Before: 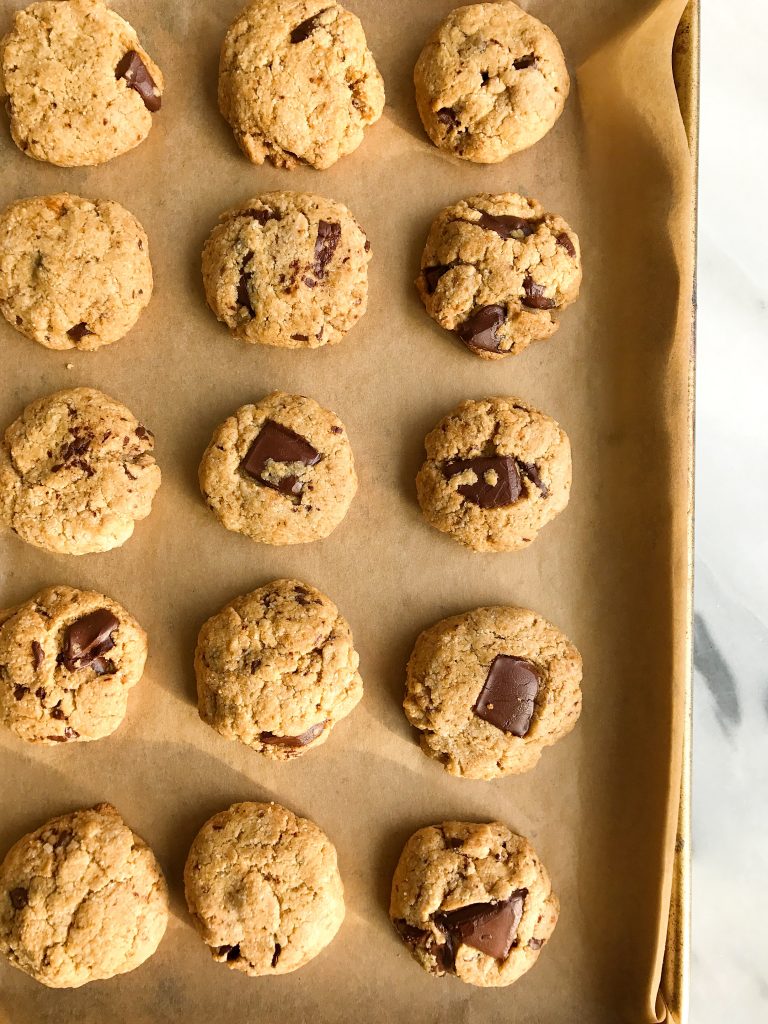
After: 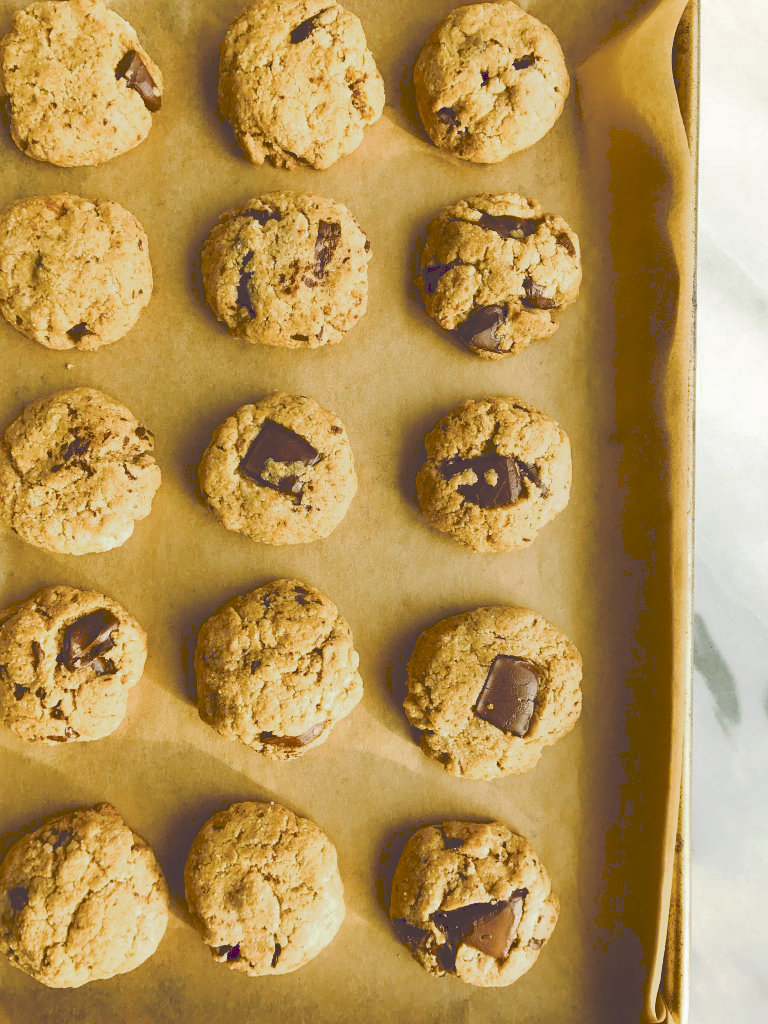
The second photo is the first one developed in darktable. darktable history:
tone curve: curves: ch0 [(0, 0) (0.003, 0.241) (0.011, 0.241) (0.025, 0.242) (0.044, 0.246) (0.069, 0.25) (0.1, 0.251) (0.136, 0.256) (0.177, 0.275) (0.224, 0.293) (0.277, 0.326) (0.335, 0.38) (0.399, 0.449) (0.468, 0.525) (0.543, 0.606) (0.623, 0.683) (0.709, 0.751) (0.801, 0.824) (0.898, 0.871) (1, 1)], preserve colors none
color look up table: target L [91.75, 85.71, 85.79, 67.7, 66.48, 49.91, 54.53, 51.04, 35.85, 34.01, 7.147, 201.9, 74.75, 73.15, 74.14, 66.81, 64.55, 60.48, 50.82, 53.36, 49.93, 46.23, 41.15, 41.56, 39.17, 32.42, 30.59, 27.35, 14.61, 89.85, 65.86, 65.24, 56.32, 52.02, 48.22, 50.7, 34.16, 32.96, 28.15, 26.79, 9.077, 92.36, 85.84, 69.96, 62.43, 41.1, 35.25, 25.08, 5.619], target a [-15.59, -15.15, -50.2, -55.54, -27.06, -31.37, -17.16, -35.46, -25.78, -20.81, 27.56, 0, 1.588, 0.347, 16.47, 11.27, 34.71, 39.18, 59.81, 13.31, 58.86, 39.05, 47.07, 18.94, 0.132, 30.64, 5.816, 26.59, 27.15, 22.99, 39.94, 80.82, -3.319, 52.53, 12.39, 27.13, 1.328, 58.32, 55.39, 21.17, 34.54, -2.663, -37.81, -27.27, -3.637, -14.6, -2.382, -6.436, 34.68], target b [70.56, 10.5, 9.814, 42.24, 1.802, 56.76, 26.72, 18.02, 61.04, 34.6, 11.82, -0.001, 80.49, 25.1, 6.681, 60.49, 60.7, 42.07, 25.15, 24.2, 85.23, 12.95, 46.89, 61.08, 66.88, 55.32, 24.65, 37.66, 24.68, -18.38, -12.1, -50.36, 7.928, 3.184, -70.03, -11.53, -5.255, -61.24, -21.21, -16.16, -9.931, -9.592, -12.43, -38.18, -14.91, -4.729, -23.96, 42.3, 9.119], num patches 49
